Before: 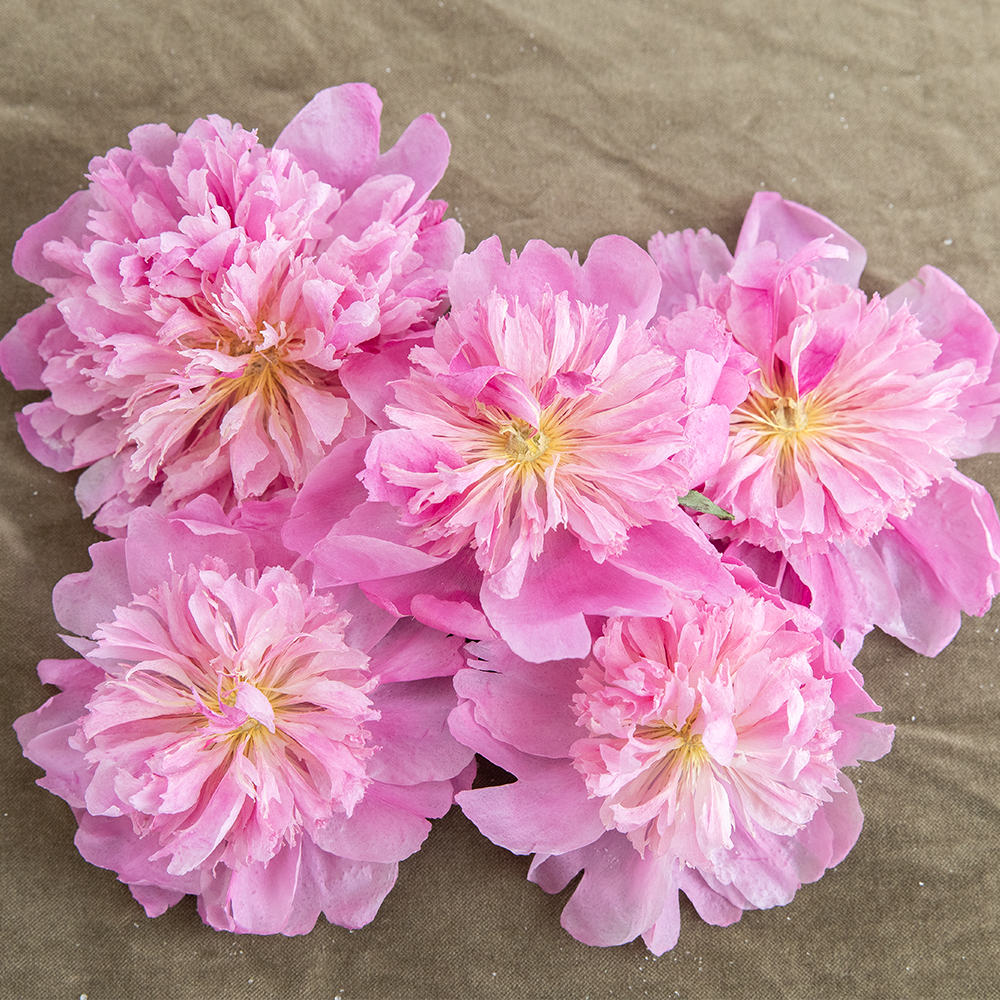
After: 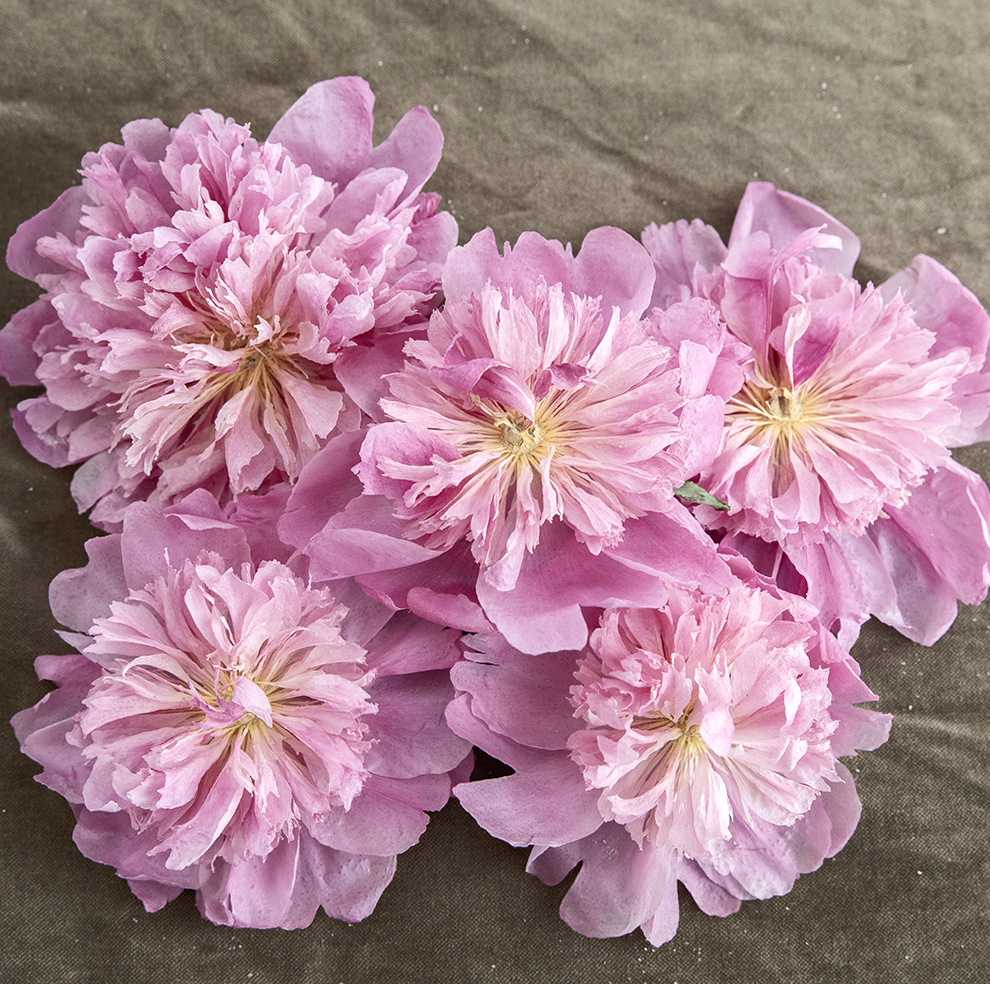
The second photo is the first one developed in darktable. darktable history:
color balance rgb: perceptual saturation grading › highlights -31.88%, perceptual saturation grading › mid-tones 5.8%, perceptual saturation grading › shadows 18.12%, perceptual brilliance grading › highlights 3.62%, perceptual brilliance grading › mid-tones -18.12%, perceptual brilliance grading › shadows -41.3%
rotate and perspective: rotation -0.45°, automatic cropping original format, crop left 0.008, crop right 0.992, crop top 0.012, crop bottom 0.988
